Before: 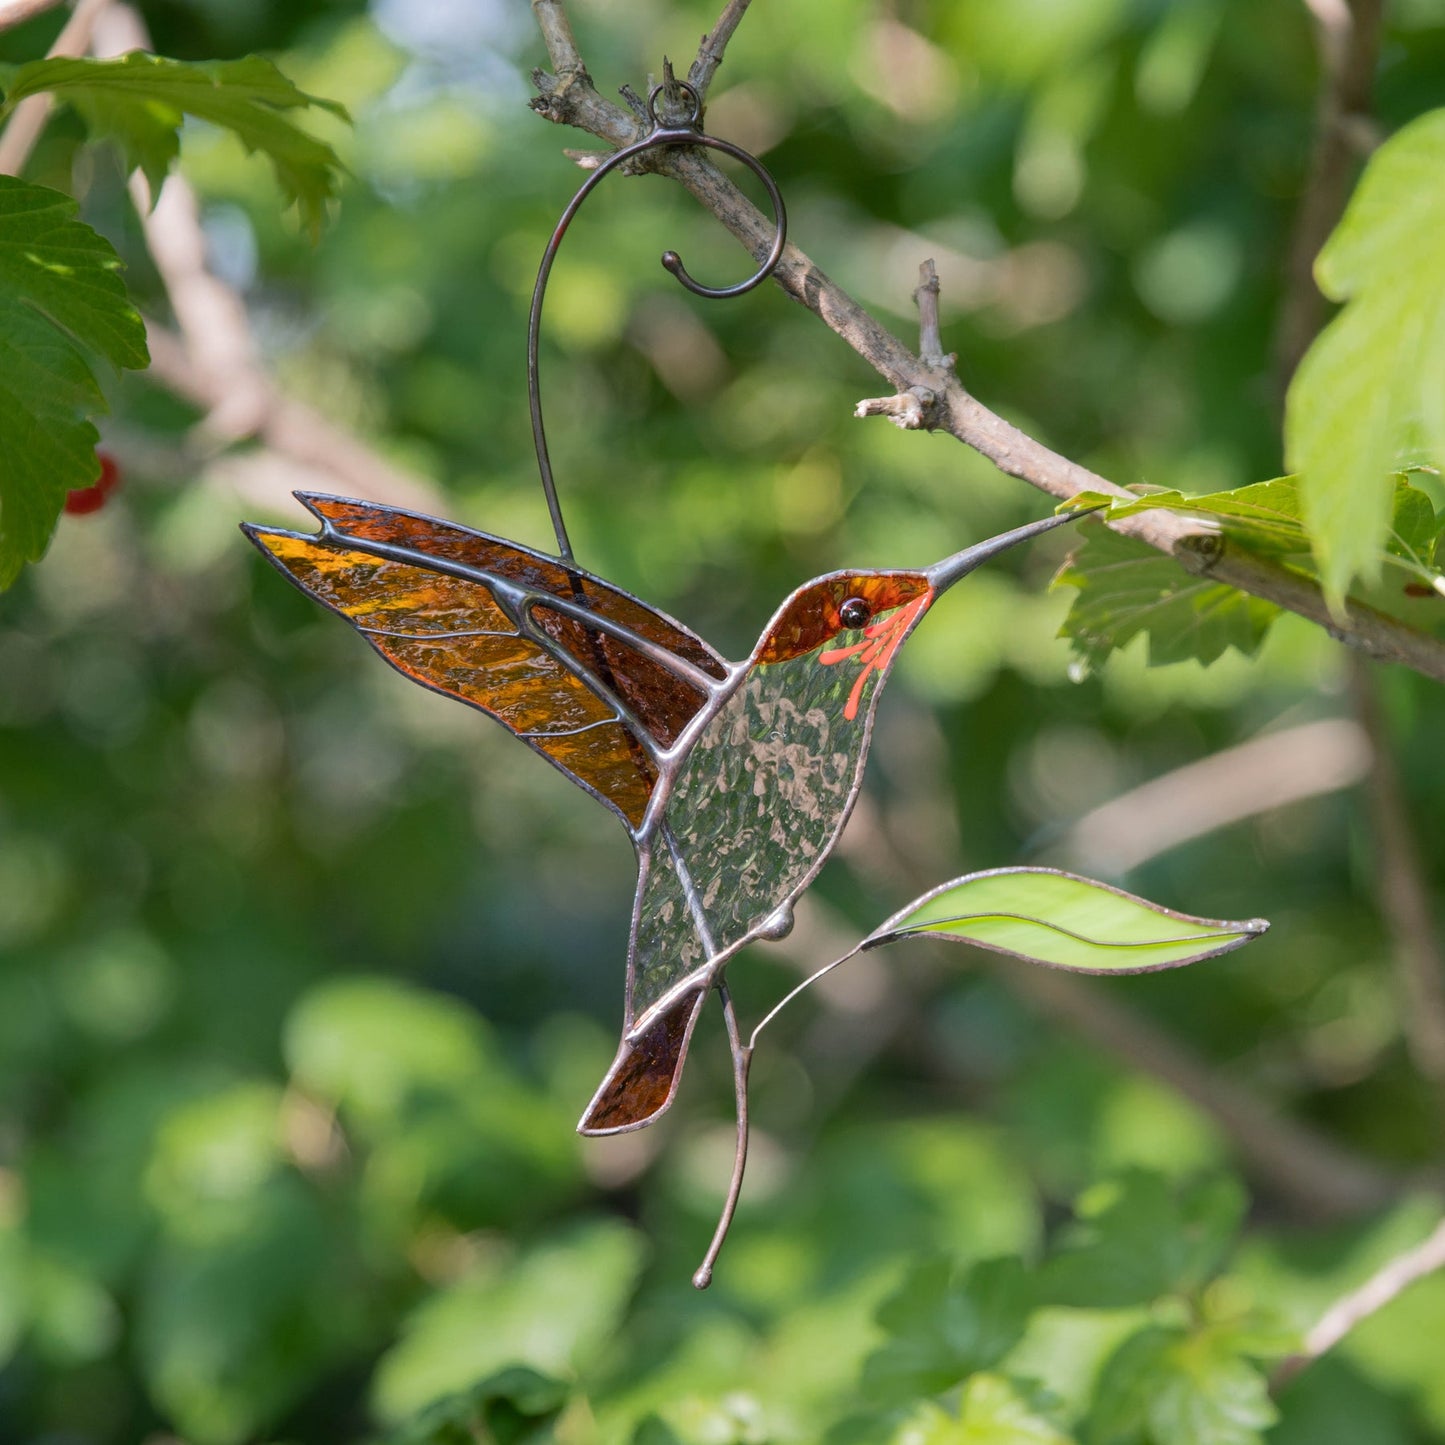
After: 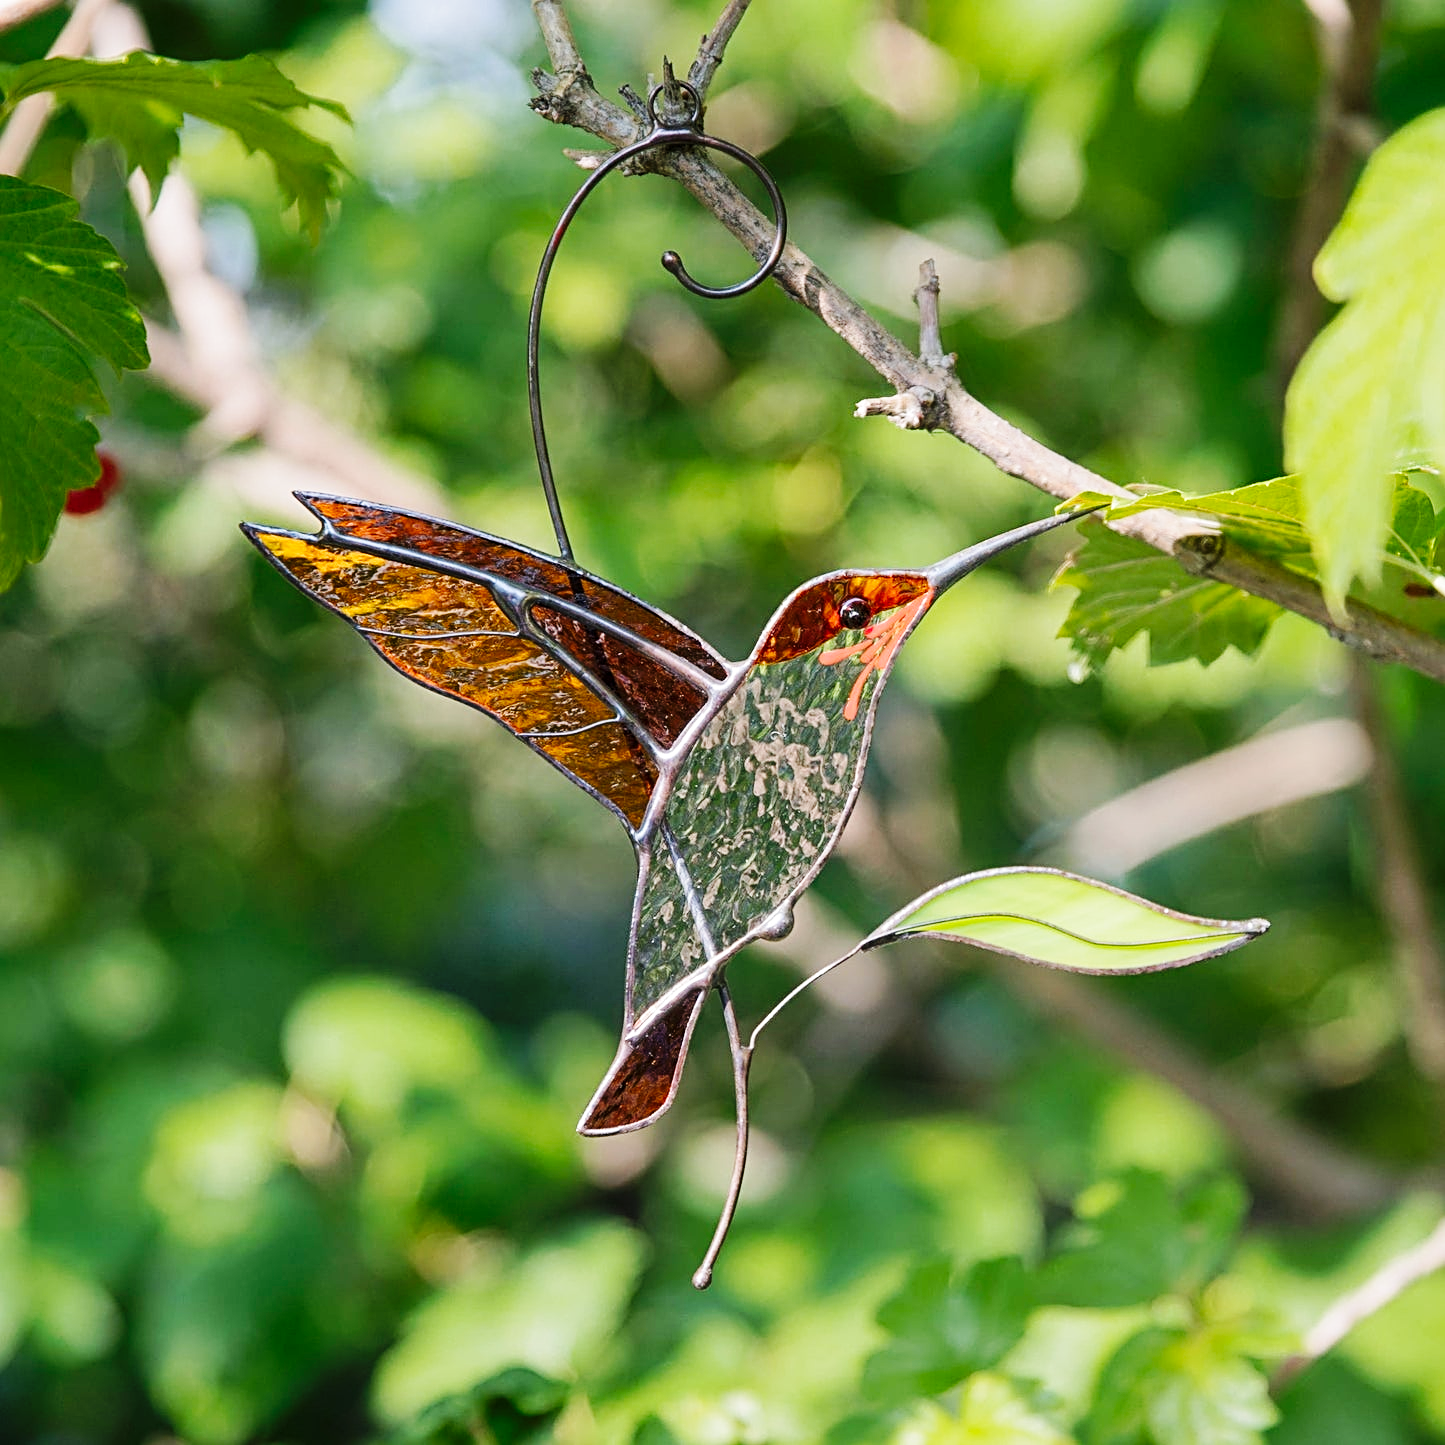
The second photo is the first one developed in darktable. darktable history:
sharpen: radius 2.784
base curve: curves: ch0 [(0, 0) (0.032, 0.025) (0.121, 0.166) (0.206, 0.329) (0.605, 0.79) (1, 1)], preserve colors none
